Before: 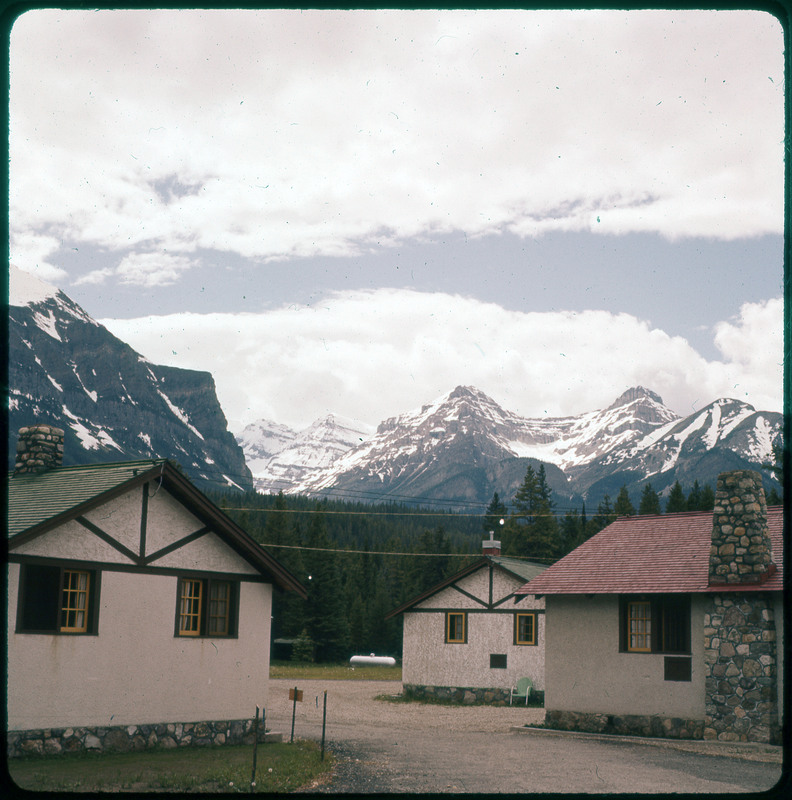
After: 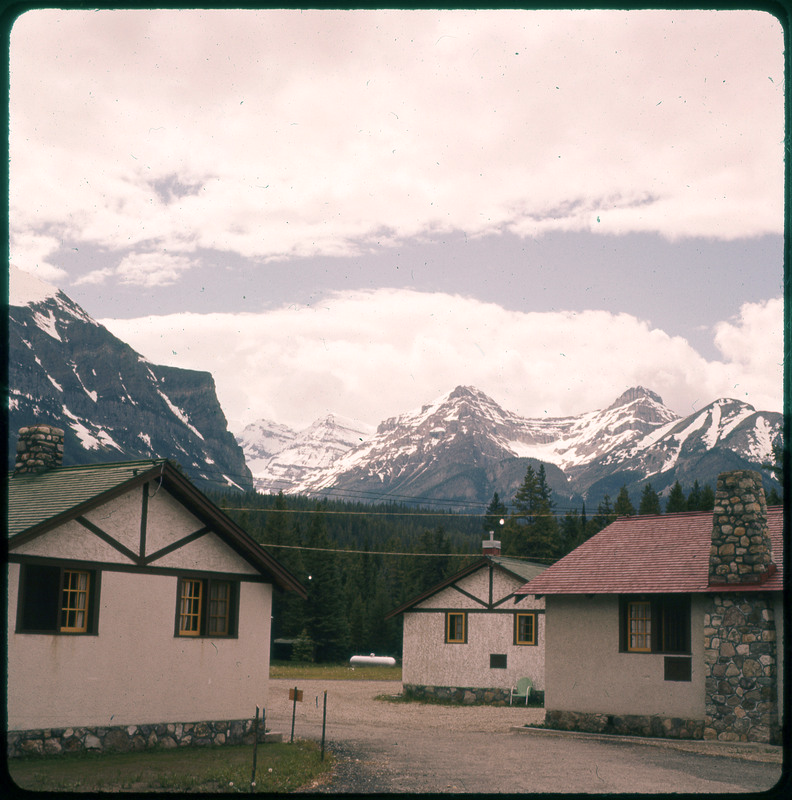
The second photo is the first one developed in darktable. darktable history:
color correction: highlights a* 5.88, highlights b* 4.83
